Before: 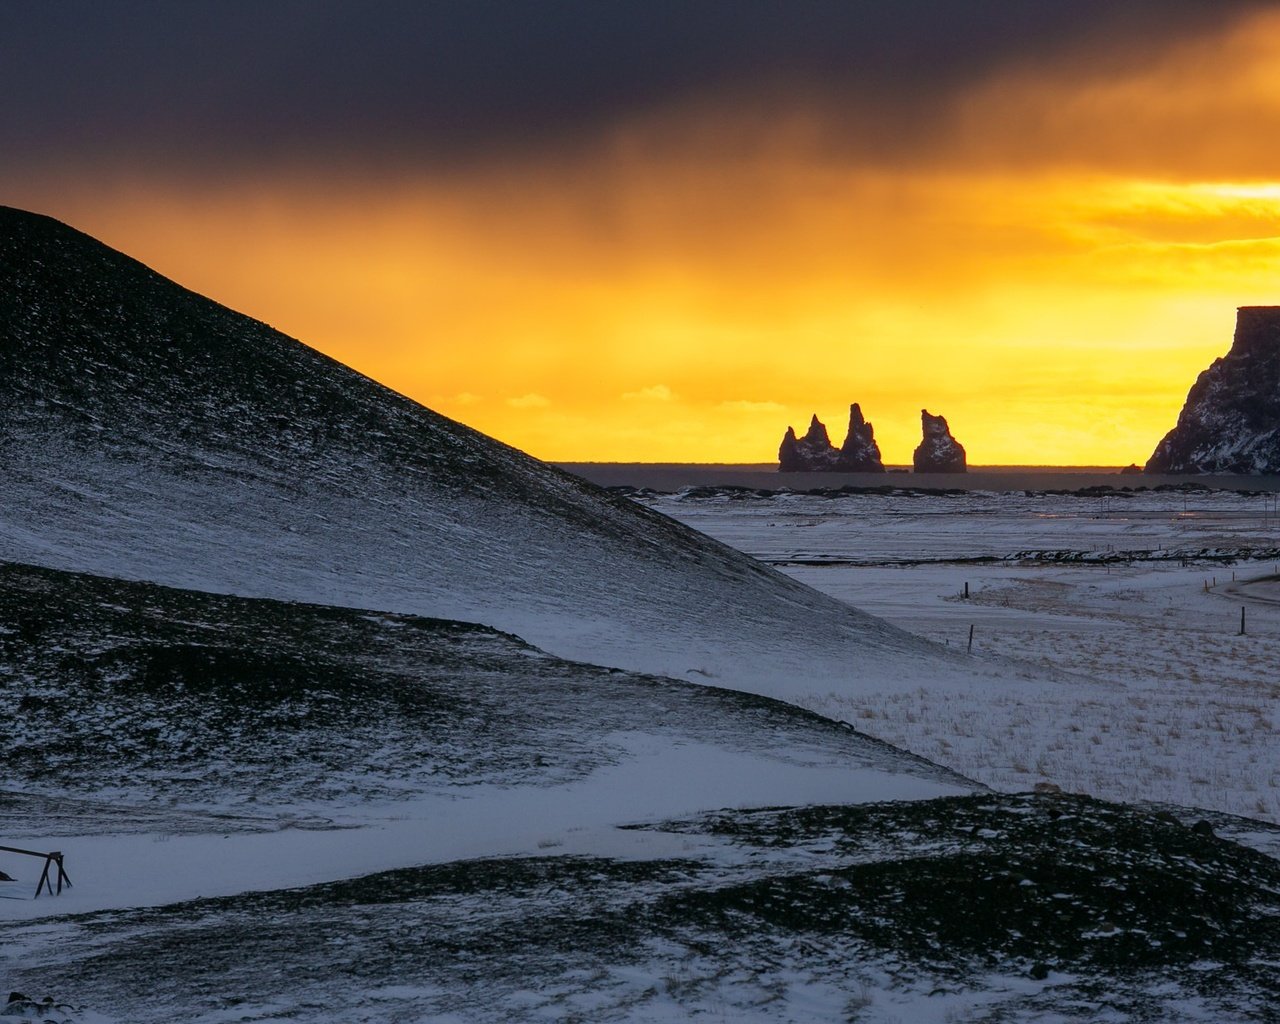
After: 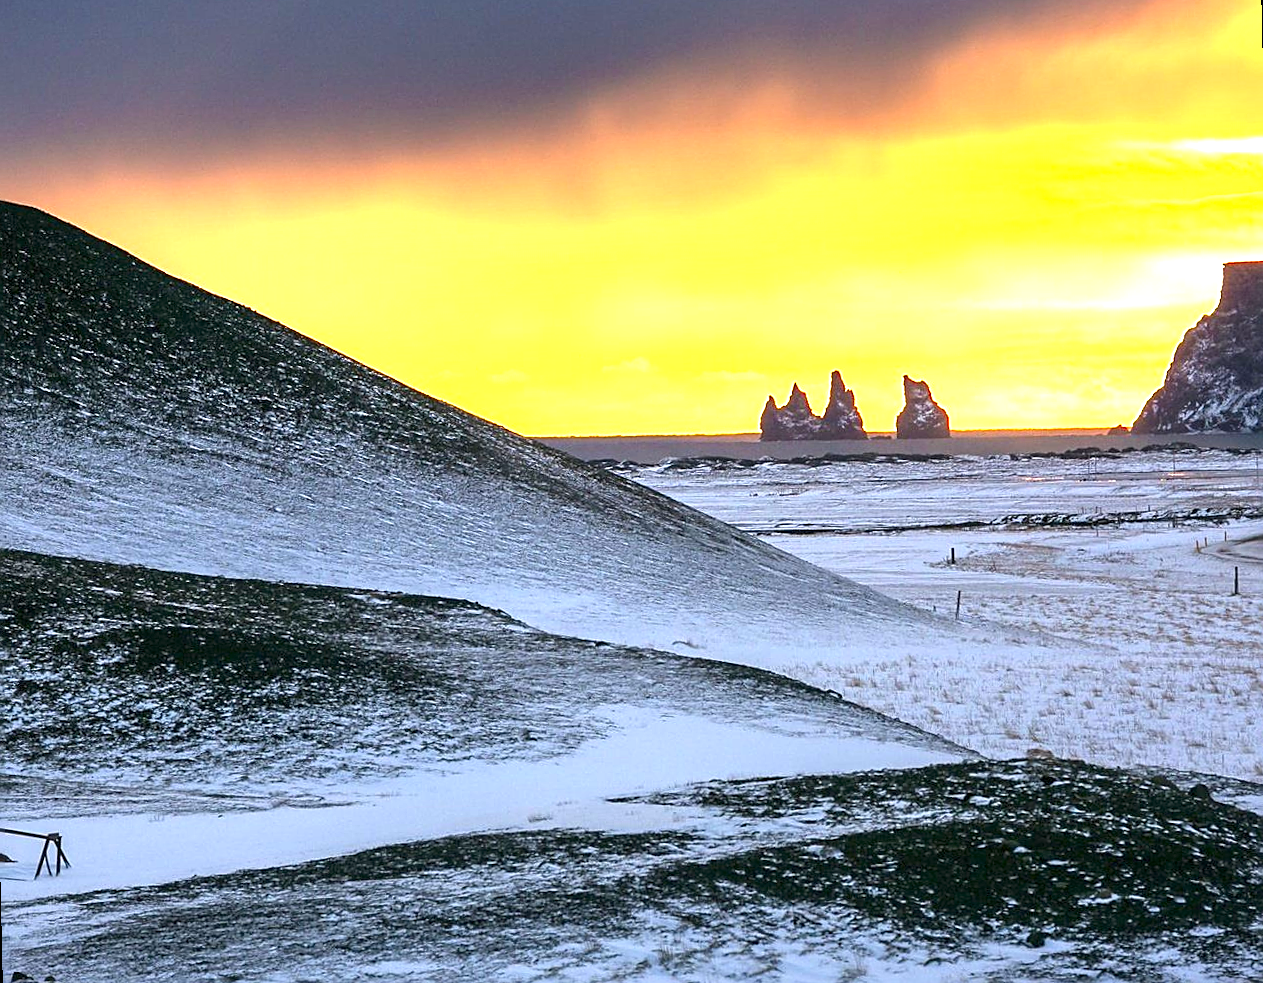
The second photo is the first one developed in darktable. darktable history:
sharpen: on, module defaults
exposure: exposure 2.04 EV, compensate highlight preservation false
rotate and perspective: rotation -1.32°, lens shift (horizontal) -0.031, crop left 0.015, crop right 0.985, crop top 0.047, crop bottom 0.982
